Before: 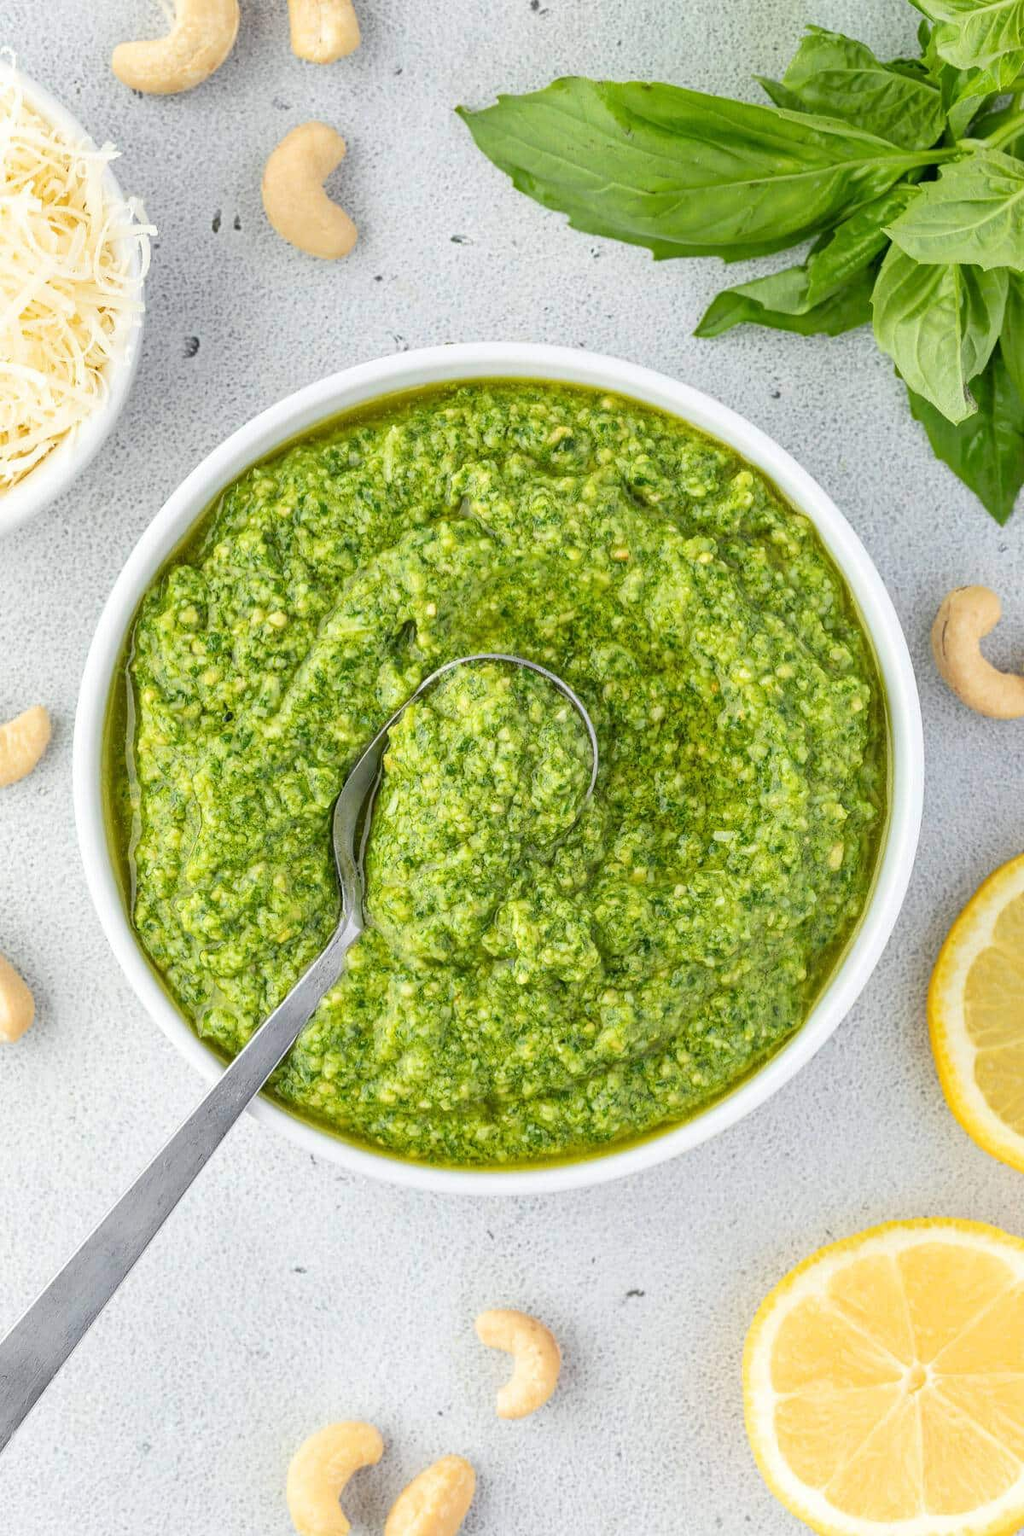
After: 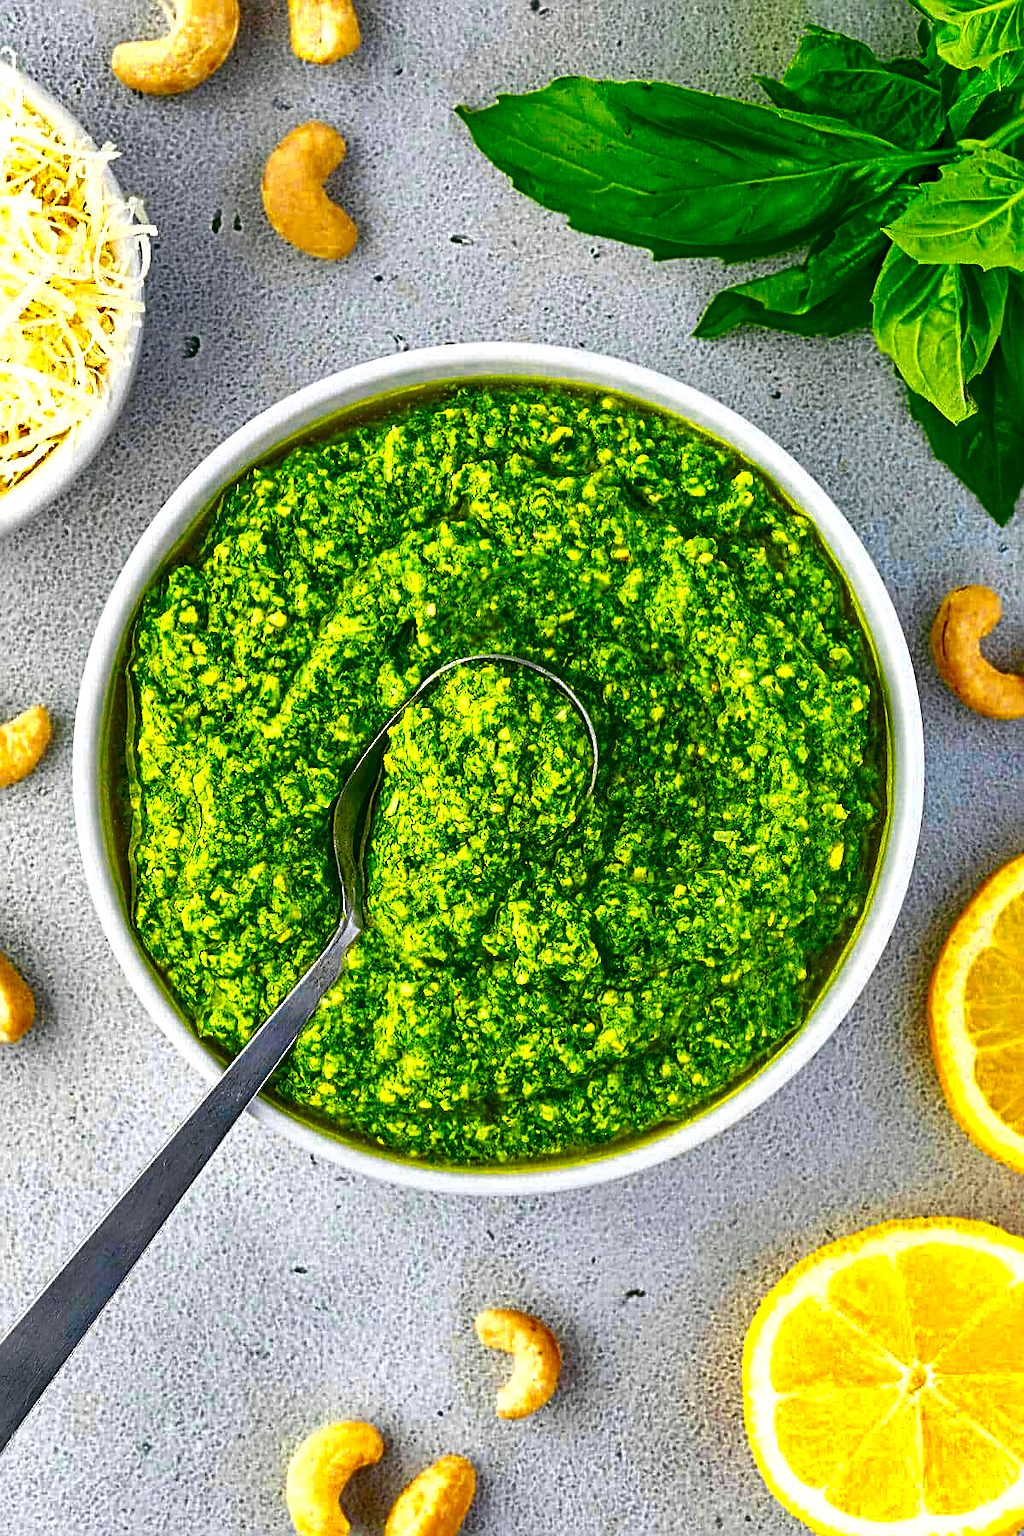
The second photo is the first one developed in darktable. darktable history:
exposure: exposure 0.765 EV, compensate exposure bias true, compensate highlight preservation false
sharpen: radius 2.817, amount 0.708
shadows and highlights: low approximation 0.01, soften with gaussian
contrast brightness saturation: brightness -1, saturation 0.996
color zones: curves: ch0 [(0, 0.485) (0.178, 0.476) (0.261, 0.623) (0.411, 0.403) (0.708, 0.603) (0.934, 0.412)]; ch1 [(0.003, 0.485) (0.149, 0.496) (0.229, 0.584) (0.326, 0.551) (0.484, 0.262) (0.757, 0.643)]
color balance rgb: shadows lift › chroma 11.519%, shadows lift › hue 130.75°, linear chroma grading › global chroma 9.077%, perceptual saturation grading › global saturation 45.08%, perceptual saturation grading › highlights -50.405%, perceptual saturation grading › shadows 30.408%, hue shift -3.27°, contrast -20.951%
